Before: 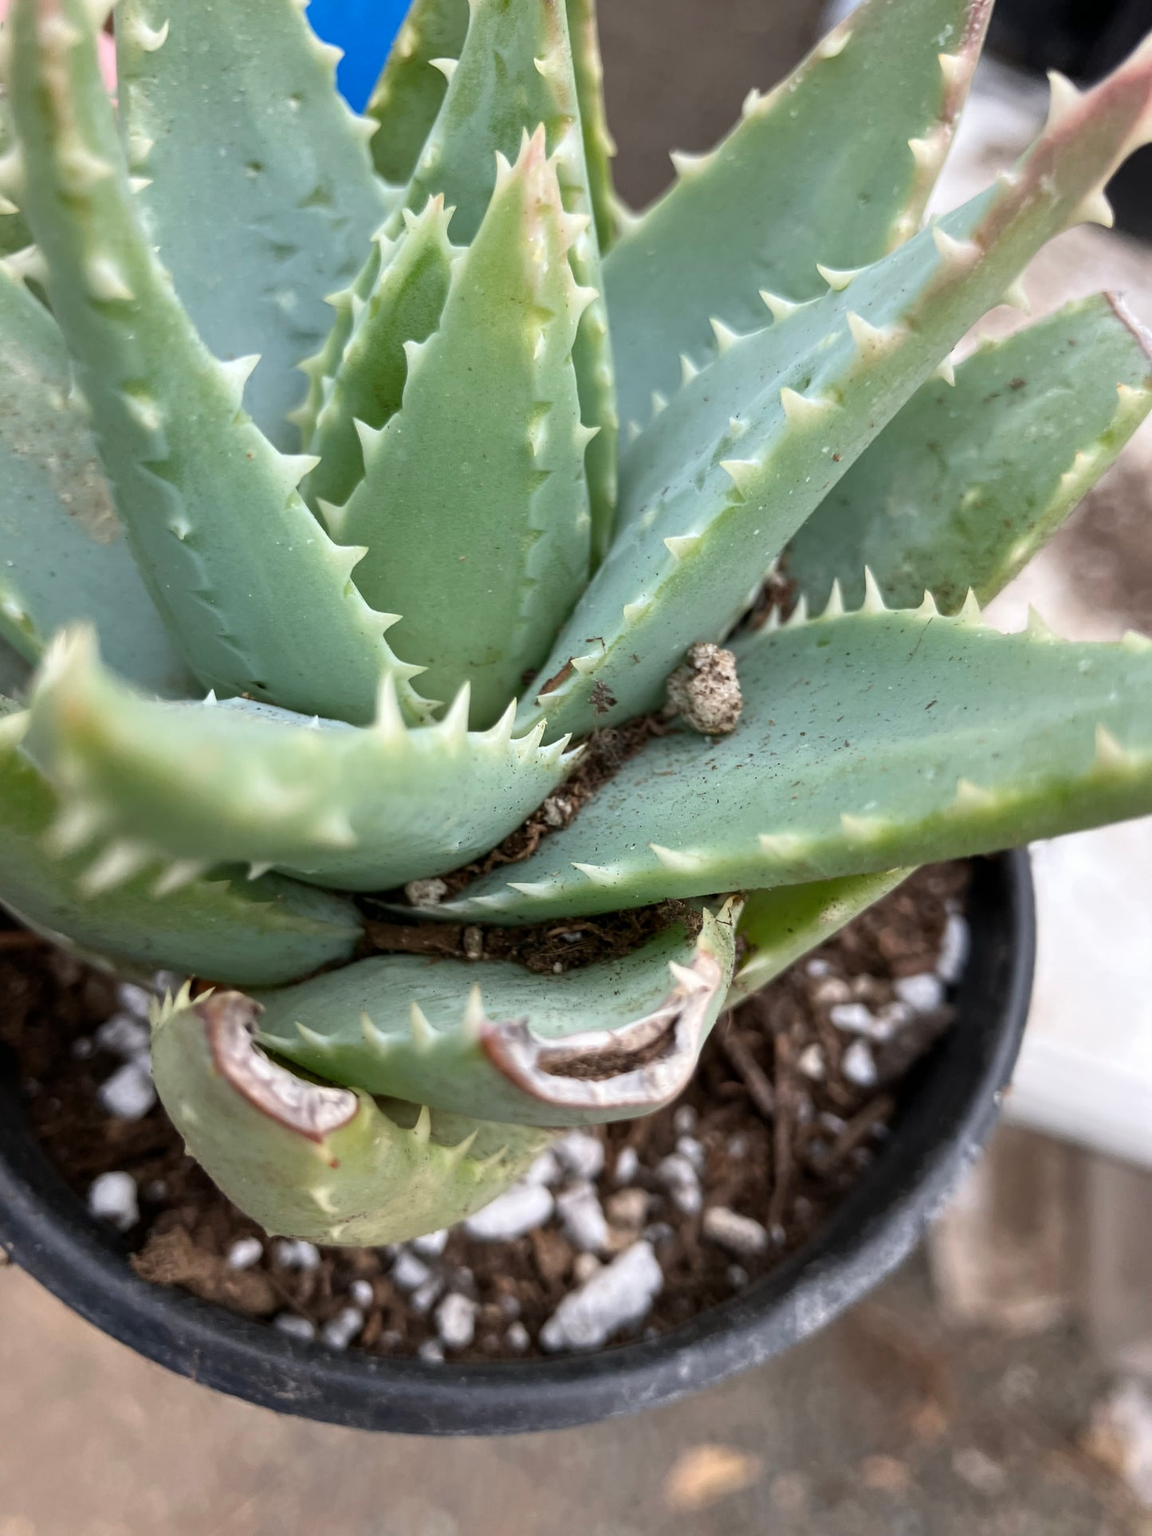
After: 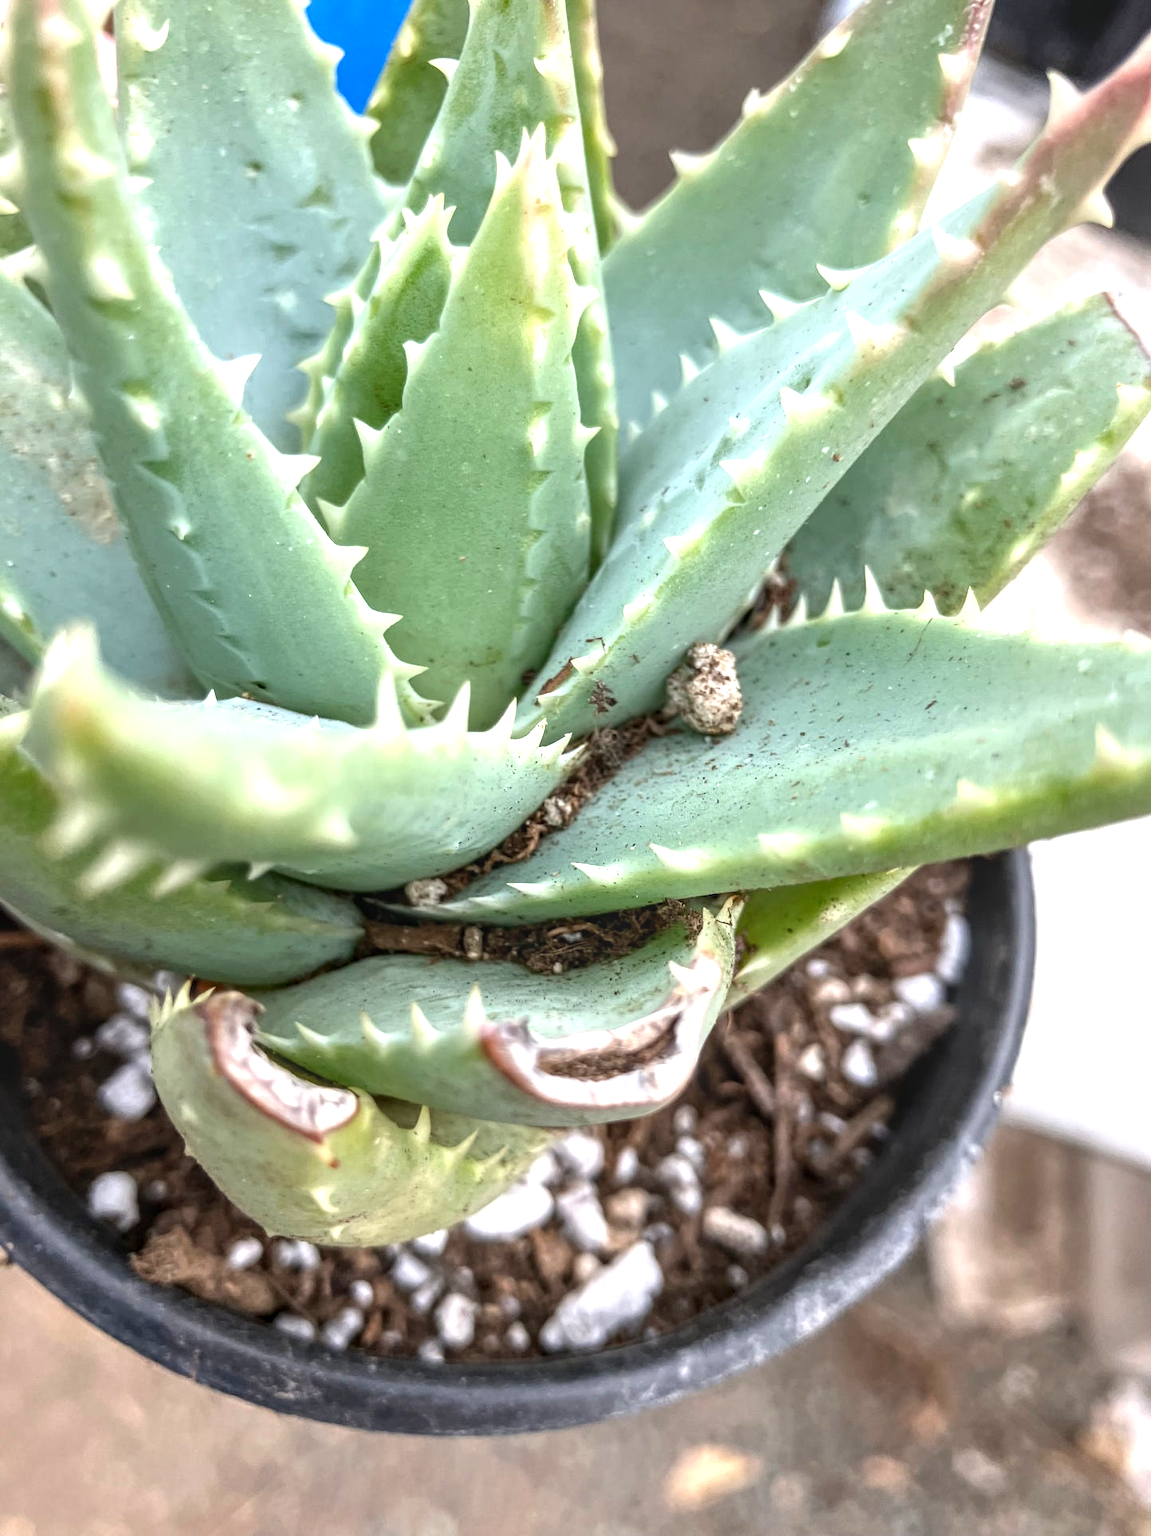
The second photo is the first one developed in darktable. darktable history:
exposure: exposure 0.778 EV, compensate exposure bias true, compensate highlight preservation false
local contrast: highlights 1%, shadows 1%, detail 133%
